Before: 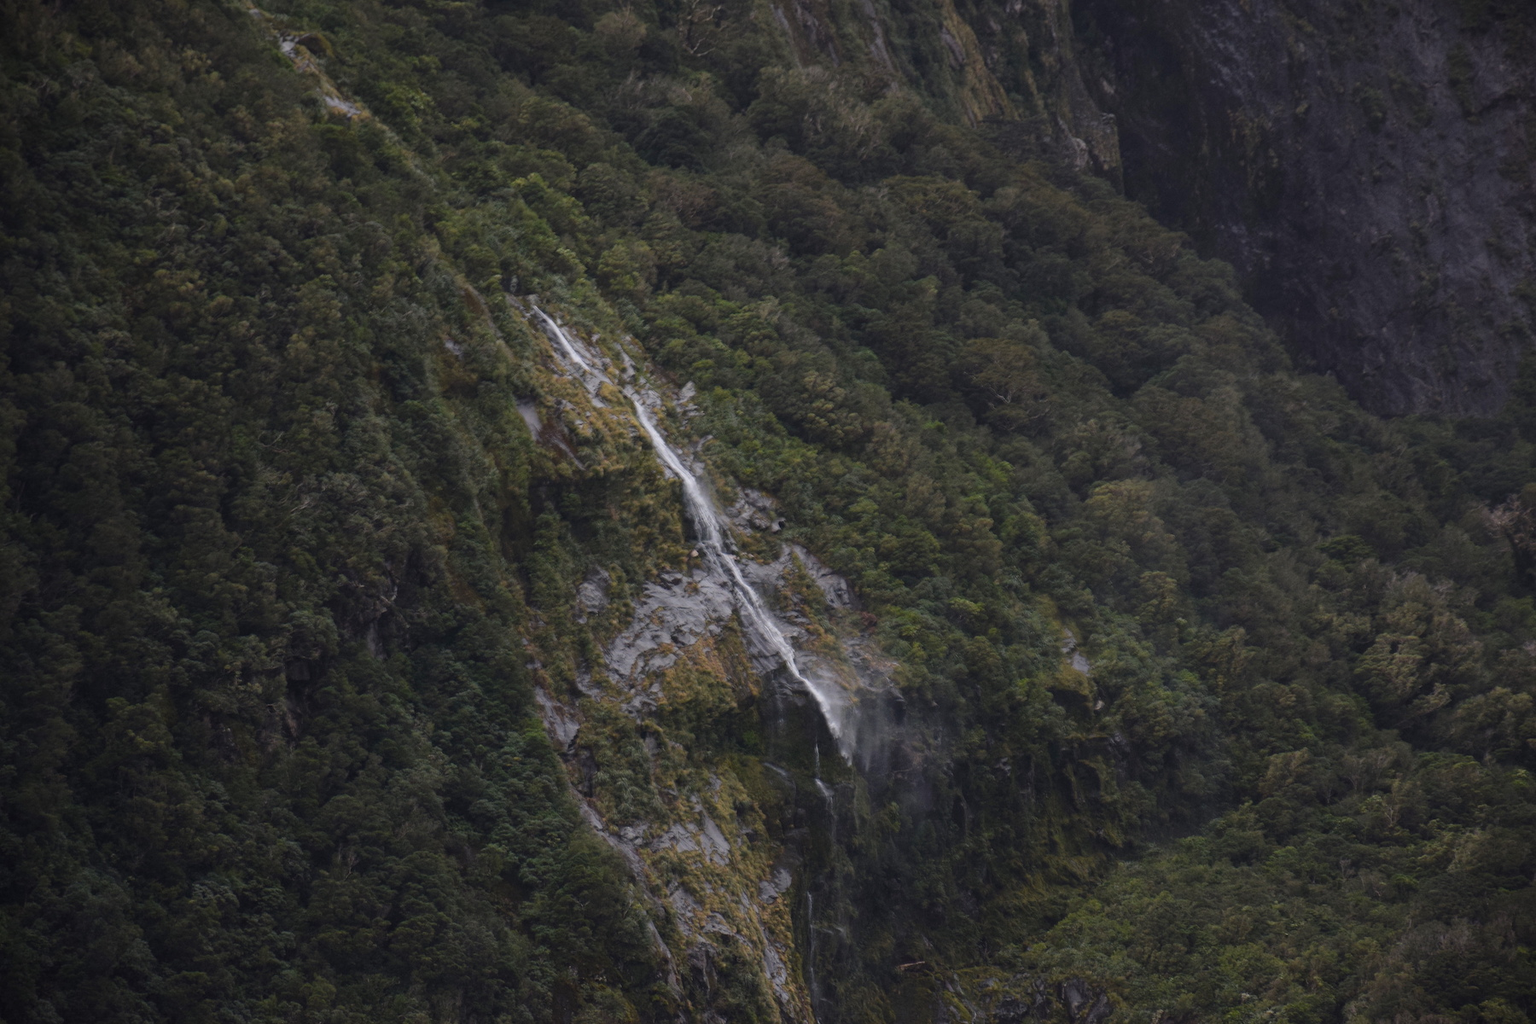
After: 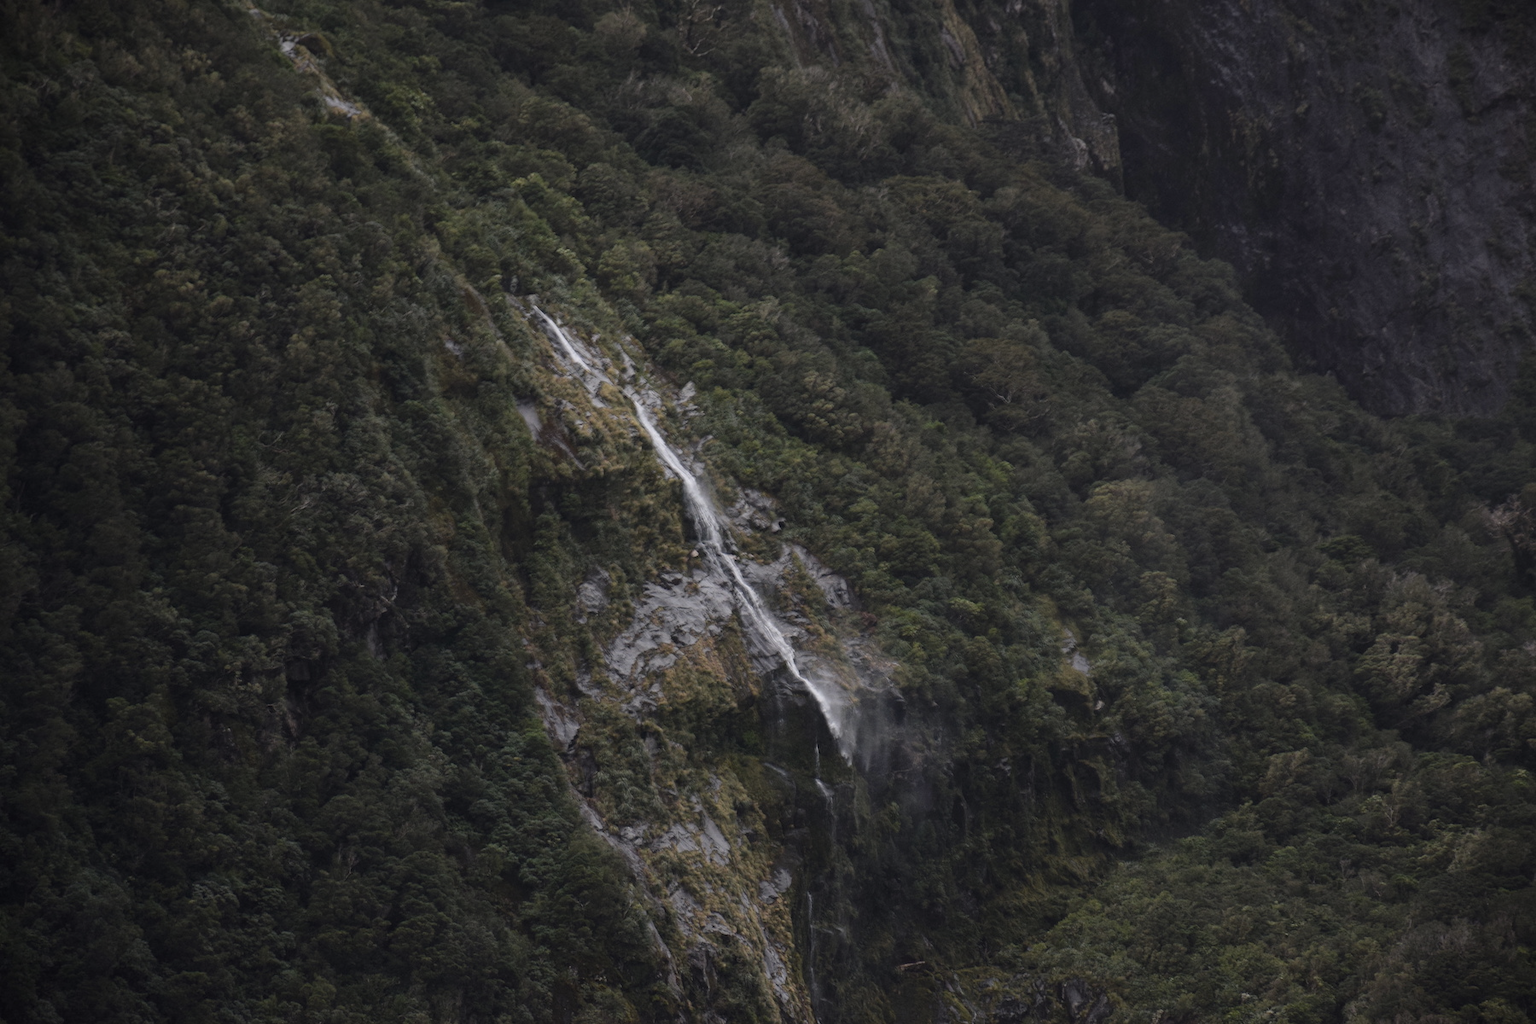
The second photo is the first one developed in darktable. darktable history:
contrast brightness saturation: contrast 0.1, saturation -0.297
